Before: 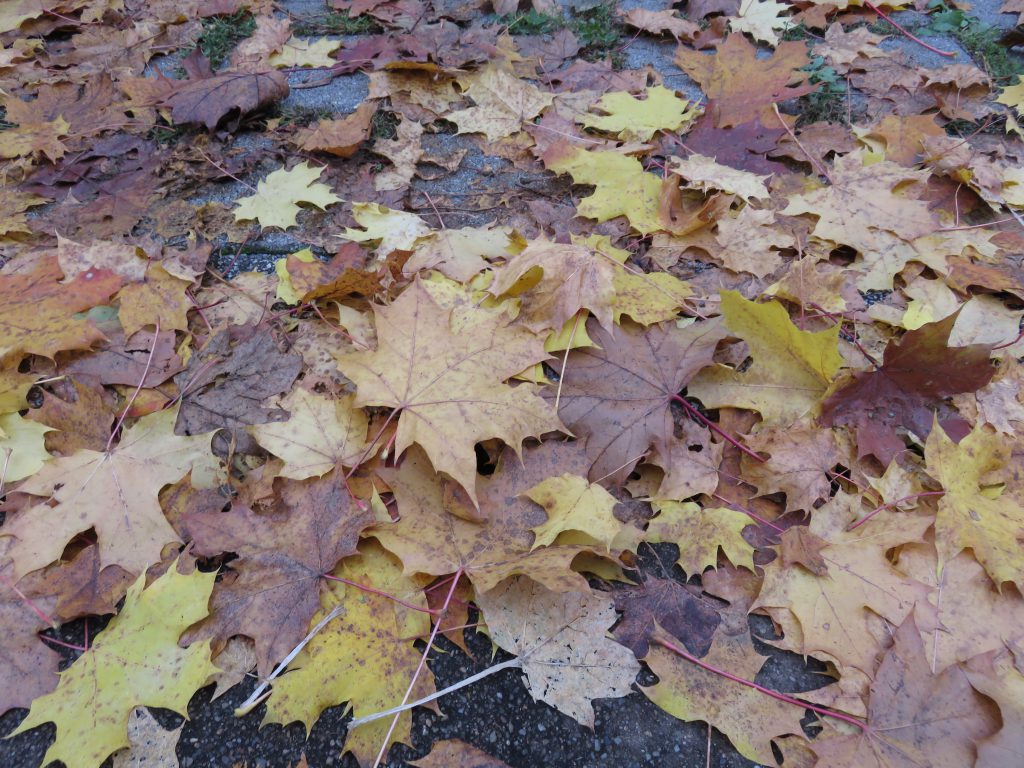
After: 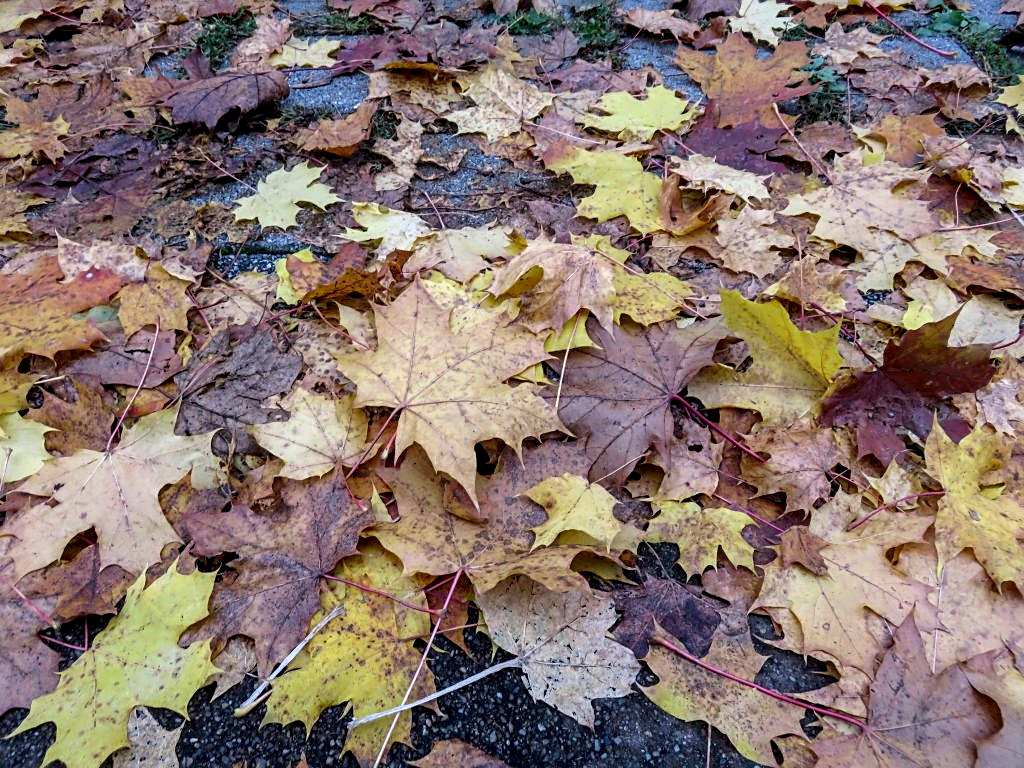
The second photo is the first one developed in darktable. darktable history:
local contrast: detail 160%
contrast brightness saturation: contrast 0.091, saturation 0.271
sharpen: on, module defaults
